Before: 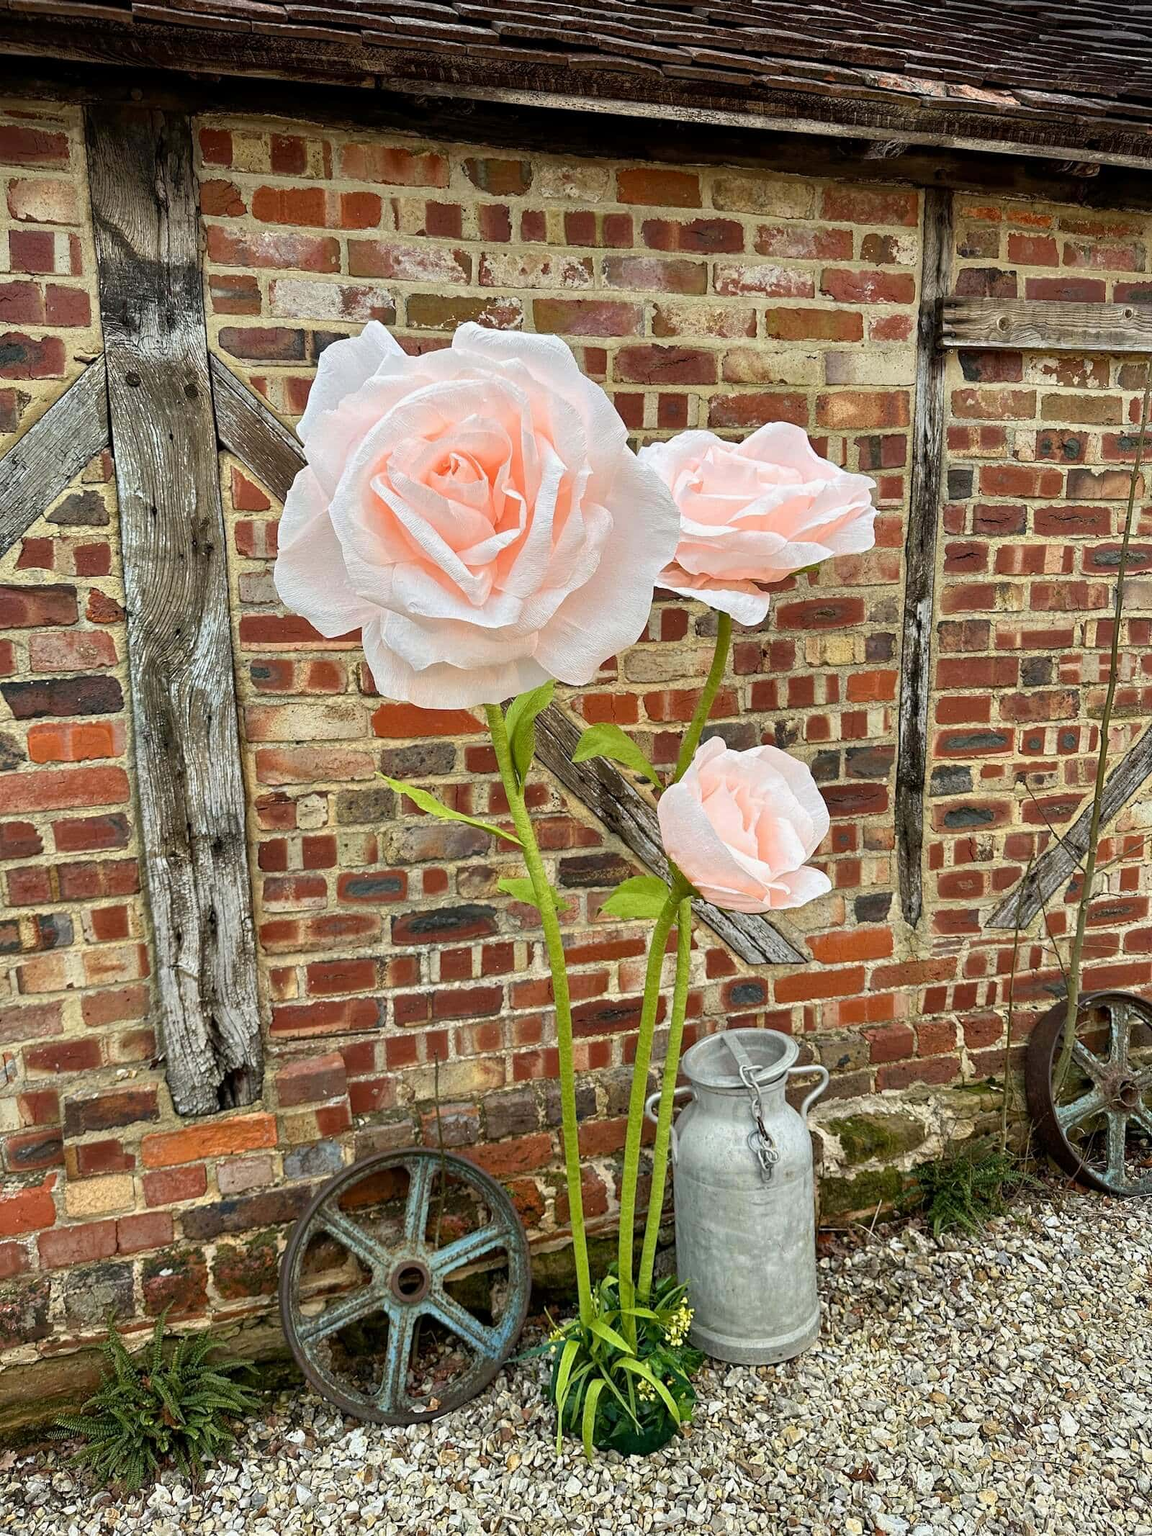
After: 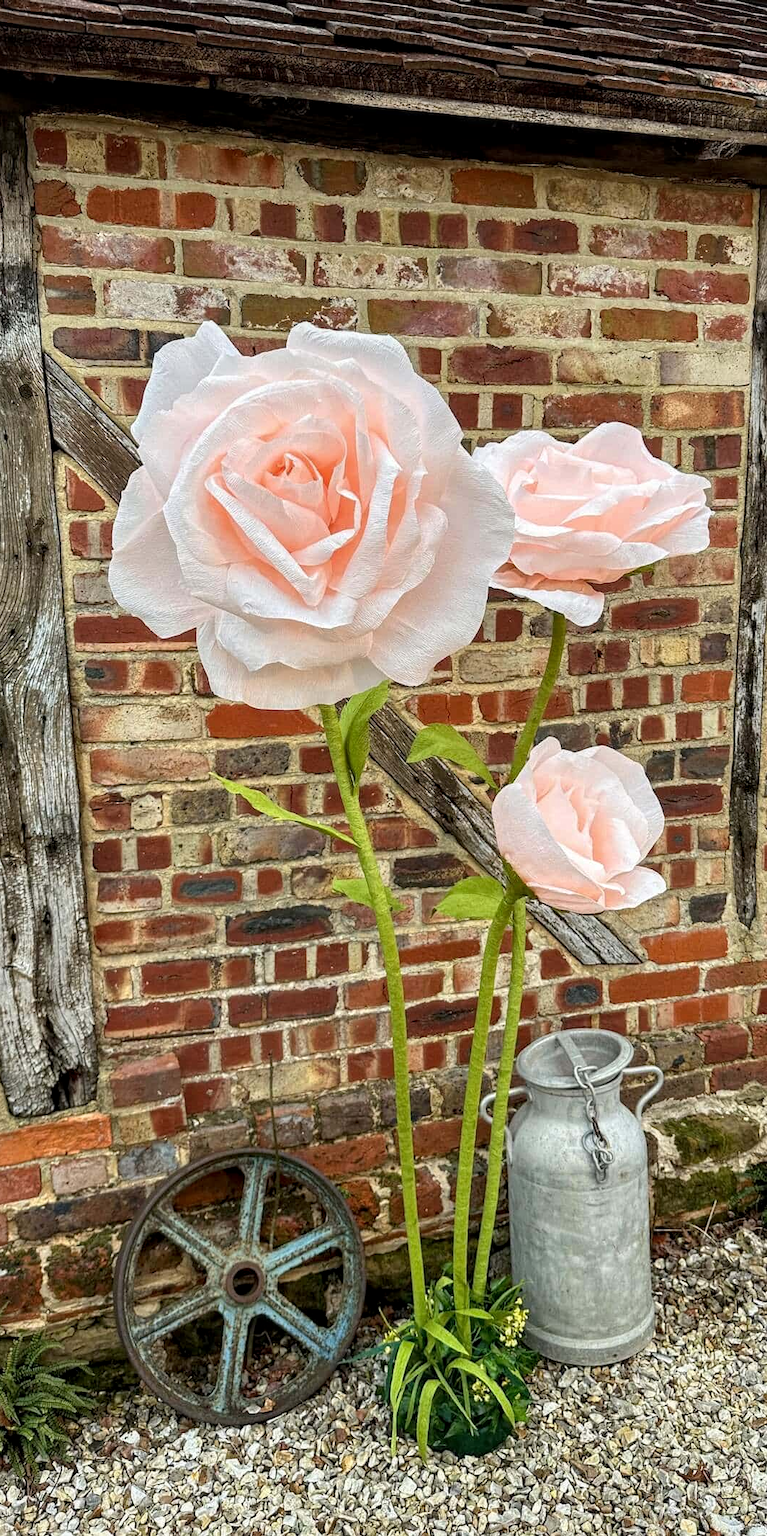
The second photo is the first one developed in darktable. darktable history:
crop and rotate: left 14.436%, right 18.898%
local contrast: on, module defaults
